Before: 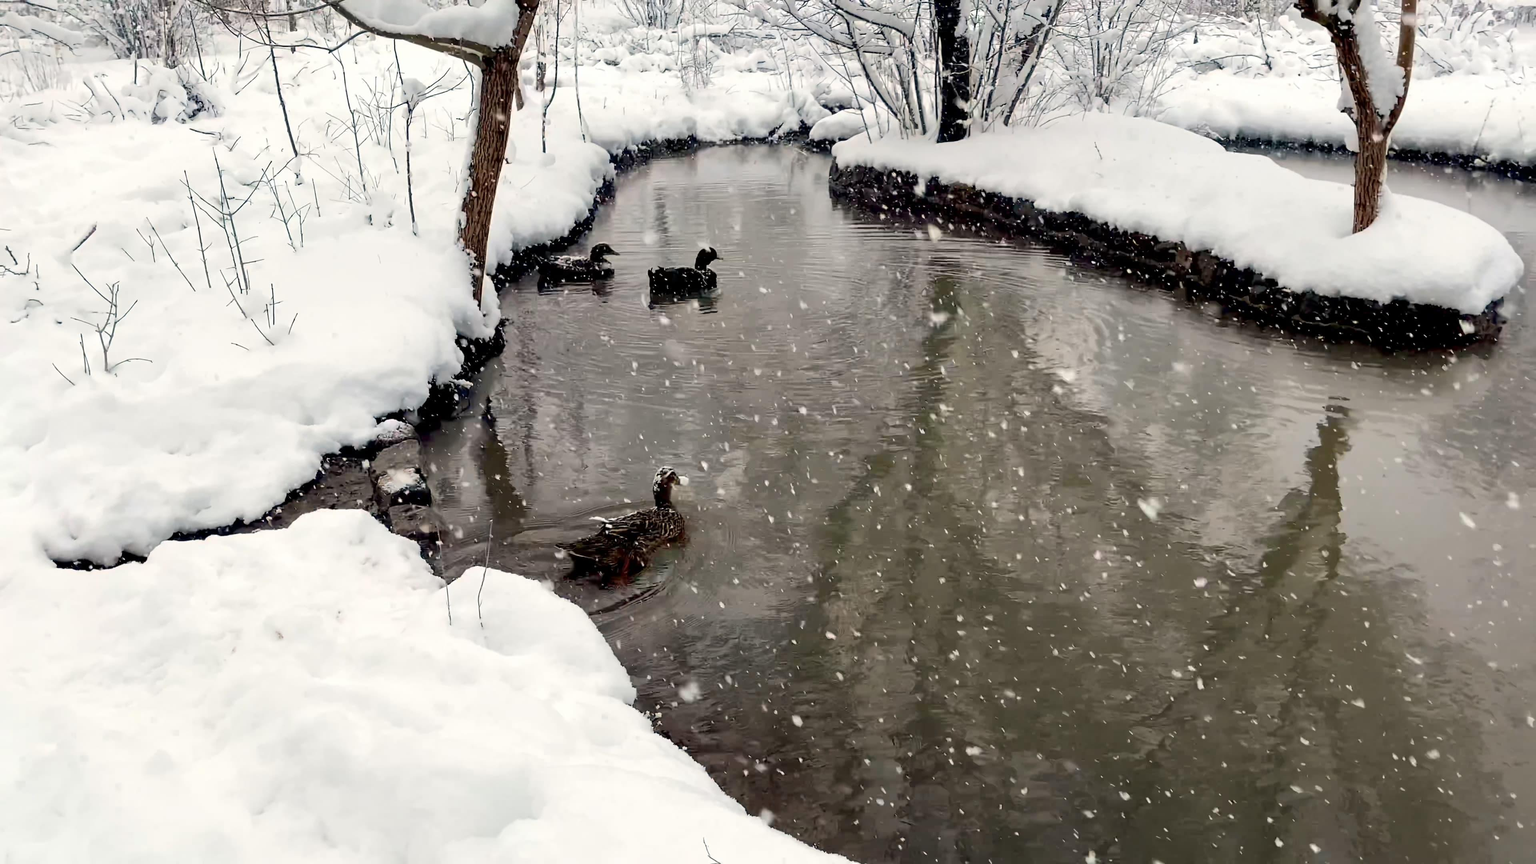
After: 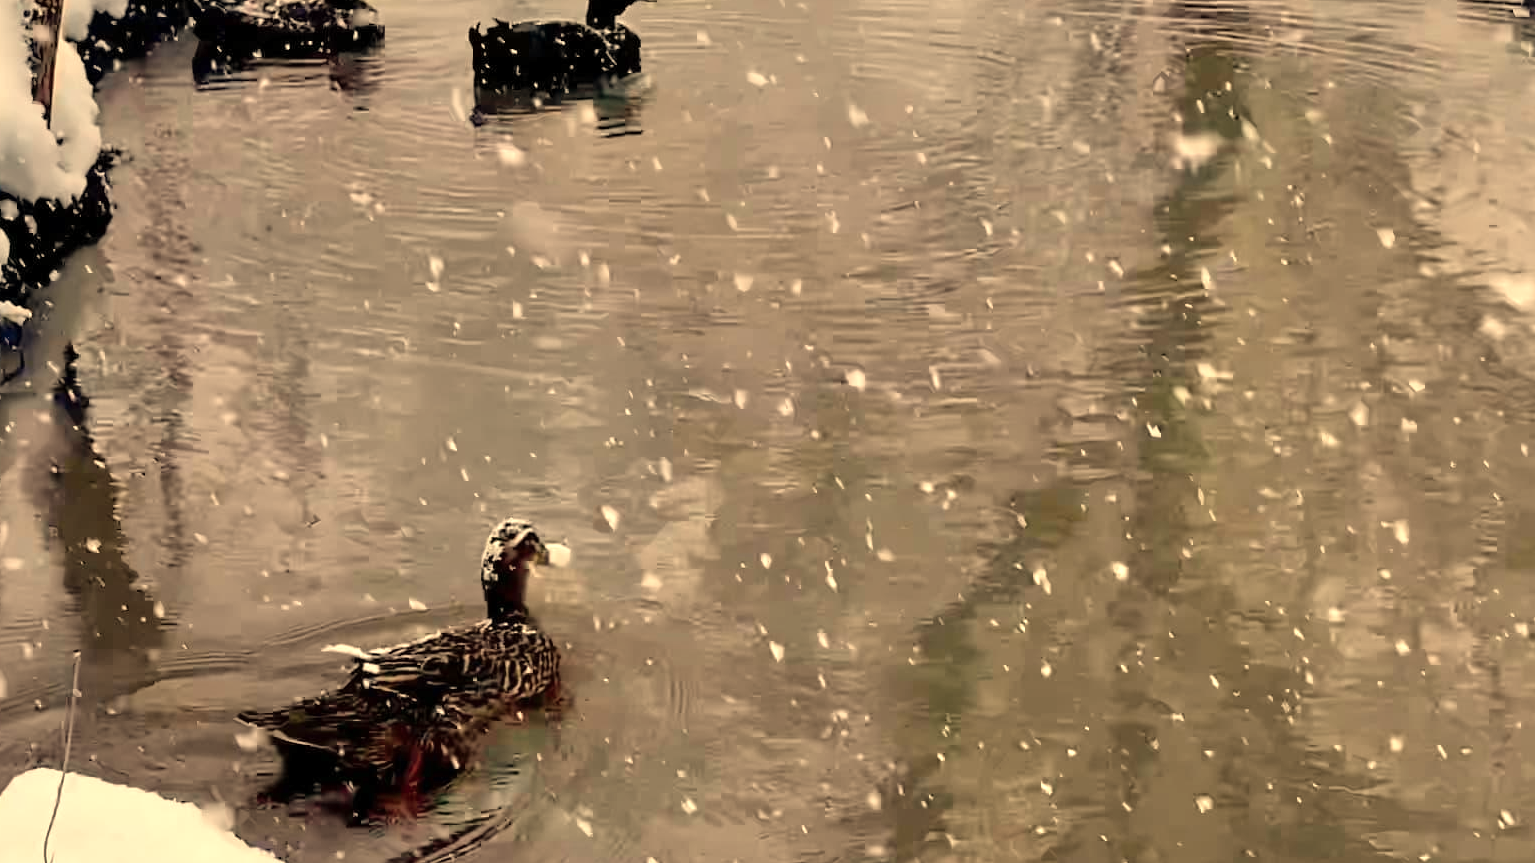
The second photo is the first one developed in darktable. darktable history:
crop: left 30%, top 30%, right 30%, bottom 30%
tone equalizer: -8 EV 0.001 EV, -7 EV -0.004 EV, -6 EV 0.009 EV, -5 EV 0.032 EV, -4 EV 0.276 EV, -3 EV 0.644 EV, -2 EV 0.584 EV, -1 EV 0.187 EV, +0 EV 0.024 EV
shadows and highlights: shadows 43.06, highlights 6.94
white balance: red 1.138, green 0.996, blue 0.812
